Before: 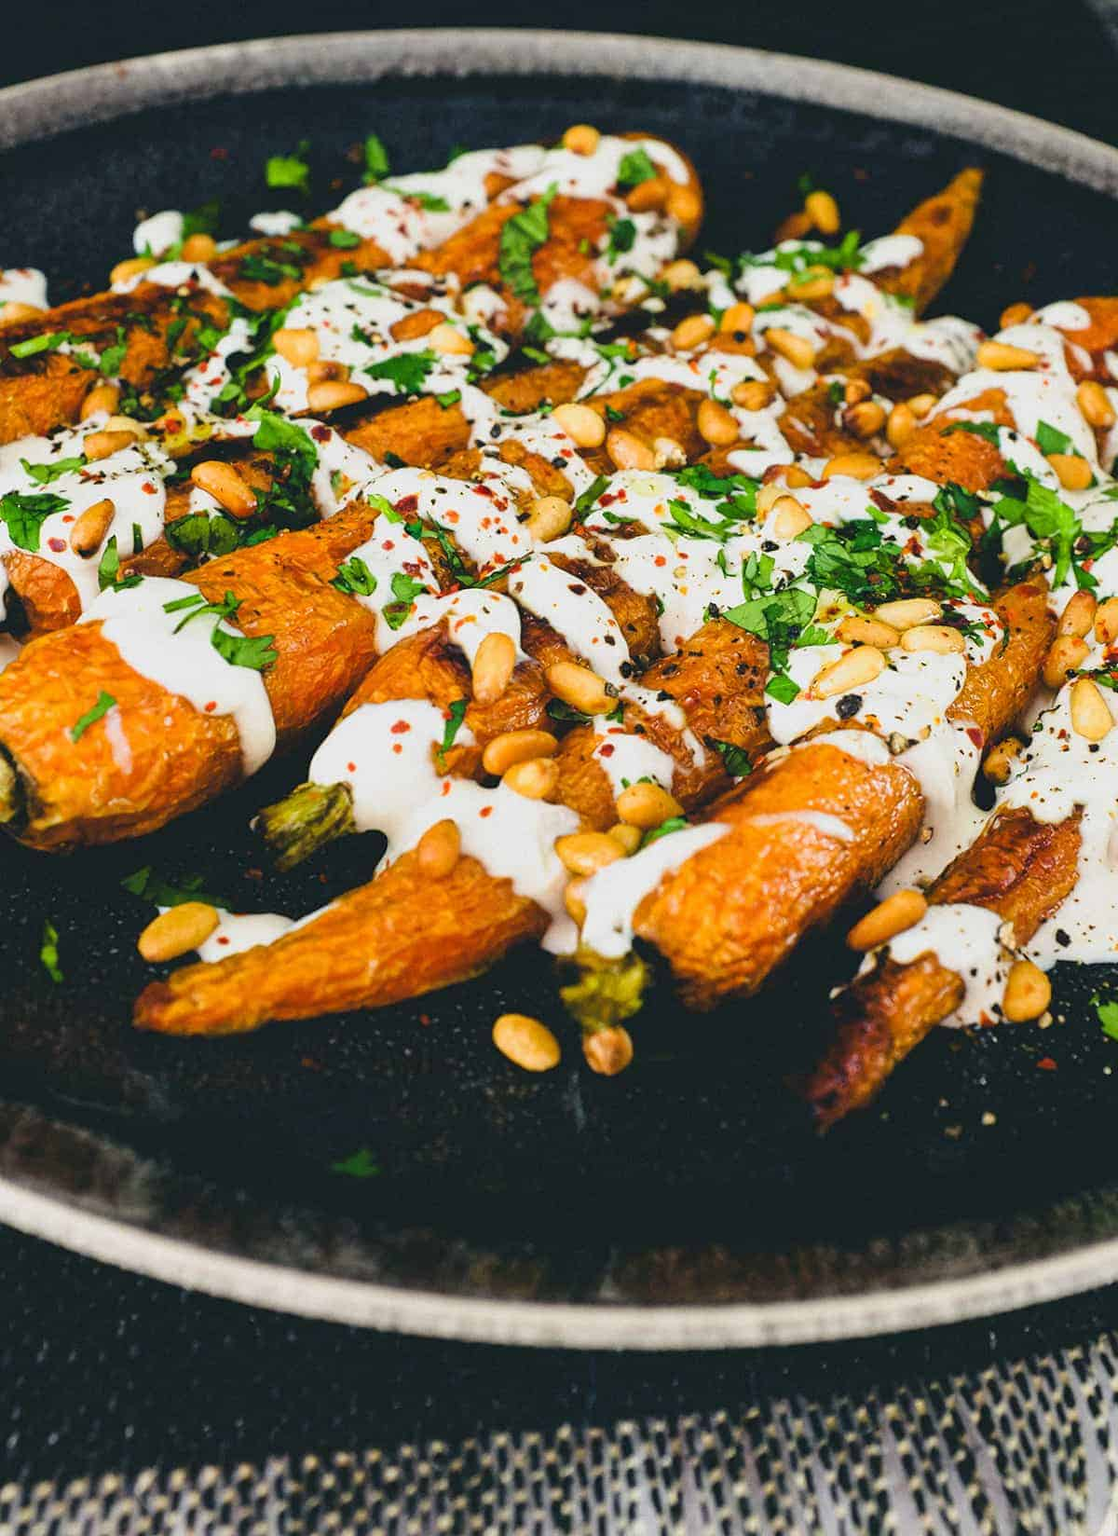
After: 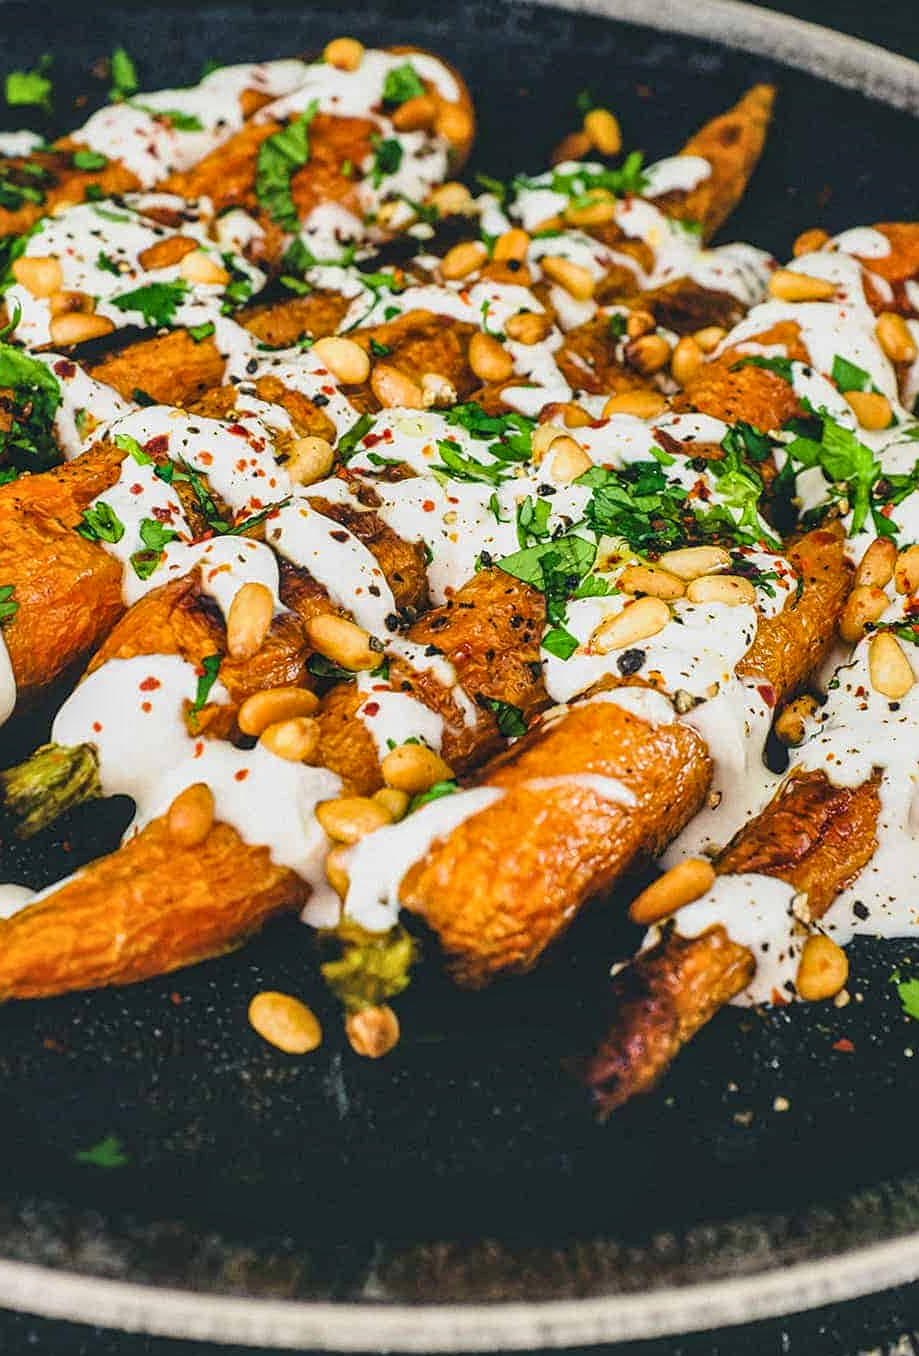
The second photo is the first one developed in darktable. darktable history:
shadows and highlights: shadows 32.13, highlights -31.87, soften with gaussian
sharpen: amount 0.202
crop: left 23.382%, top 5.879%, bottom 11.83%
local contrast: on, module defaults
